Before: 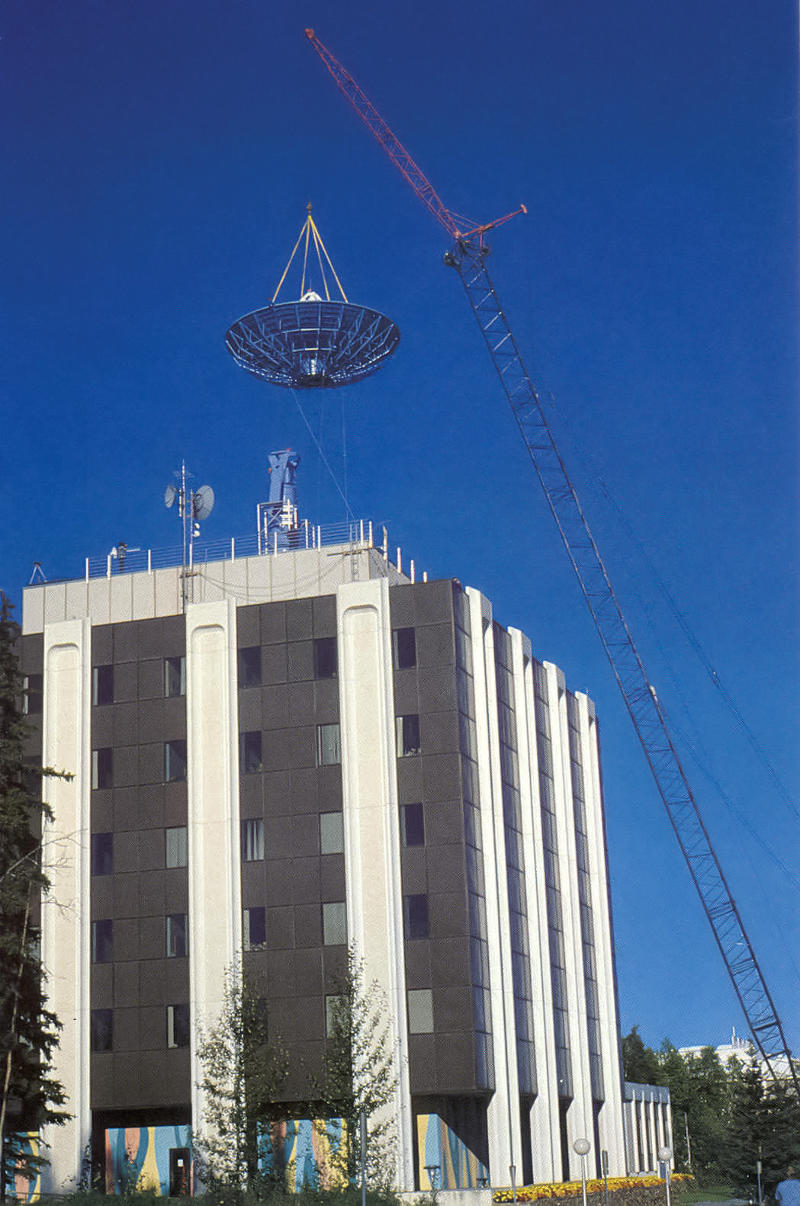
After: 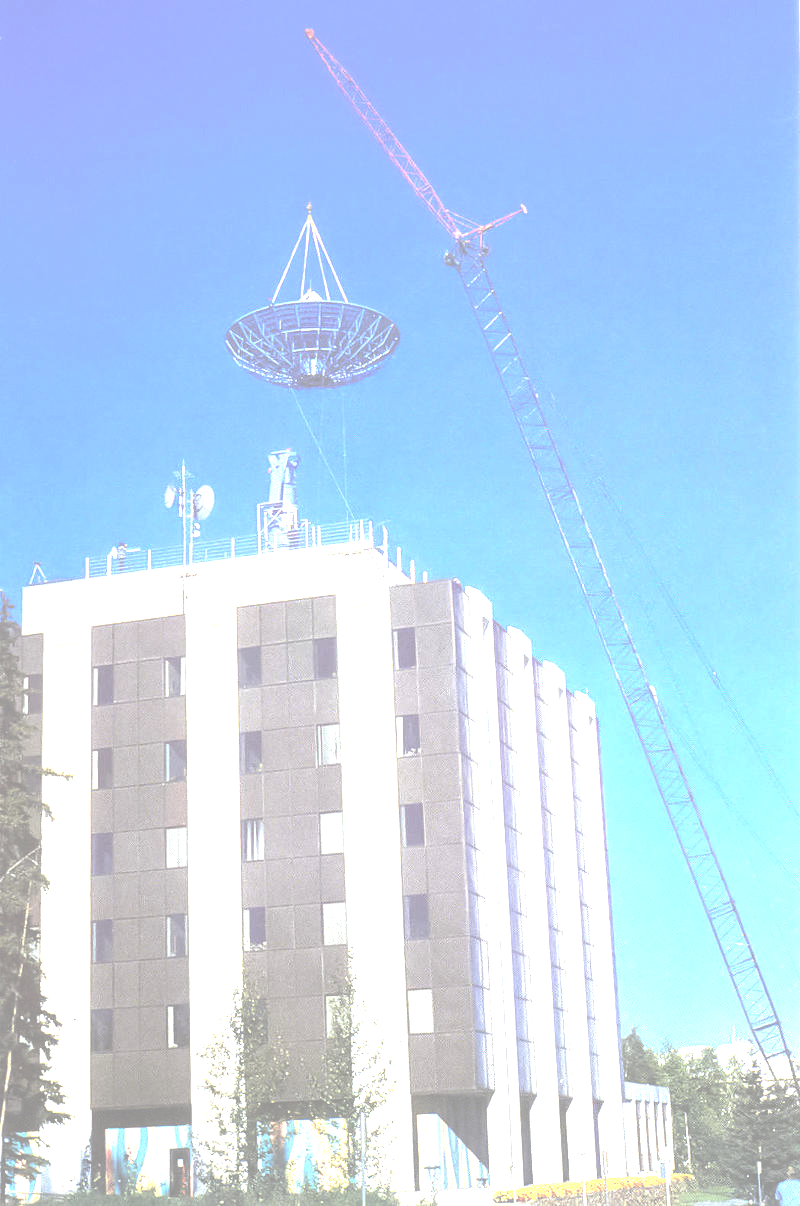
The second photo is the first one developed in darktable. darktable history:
exposure: black level correction -0.087, compensate highlight preservation false
levels: levels [0, 0.281, 0.562]
